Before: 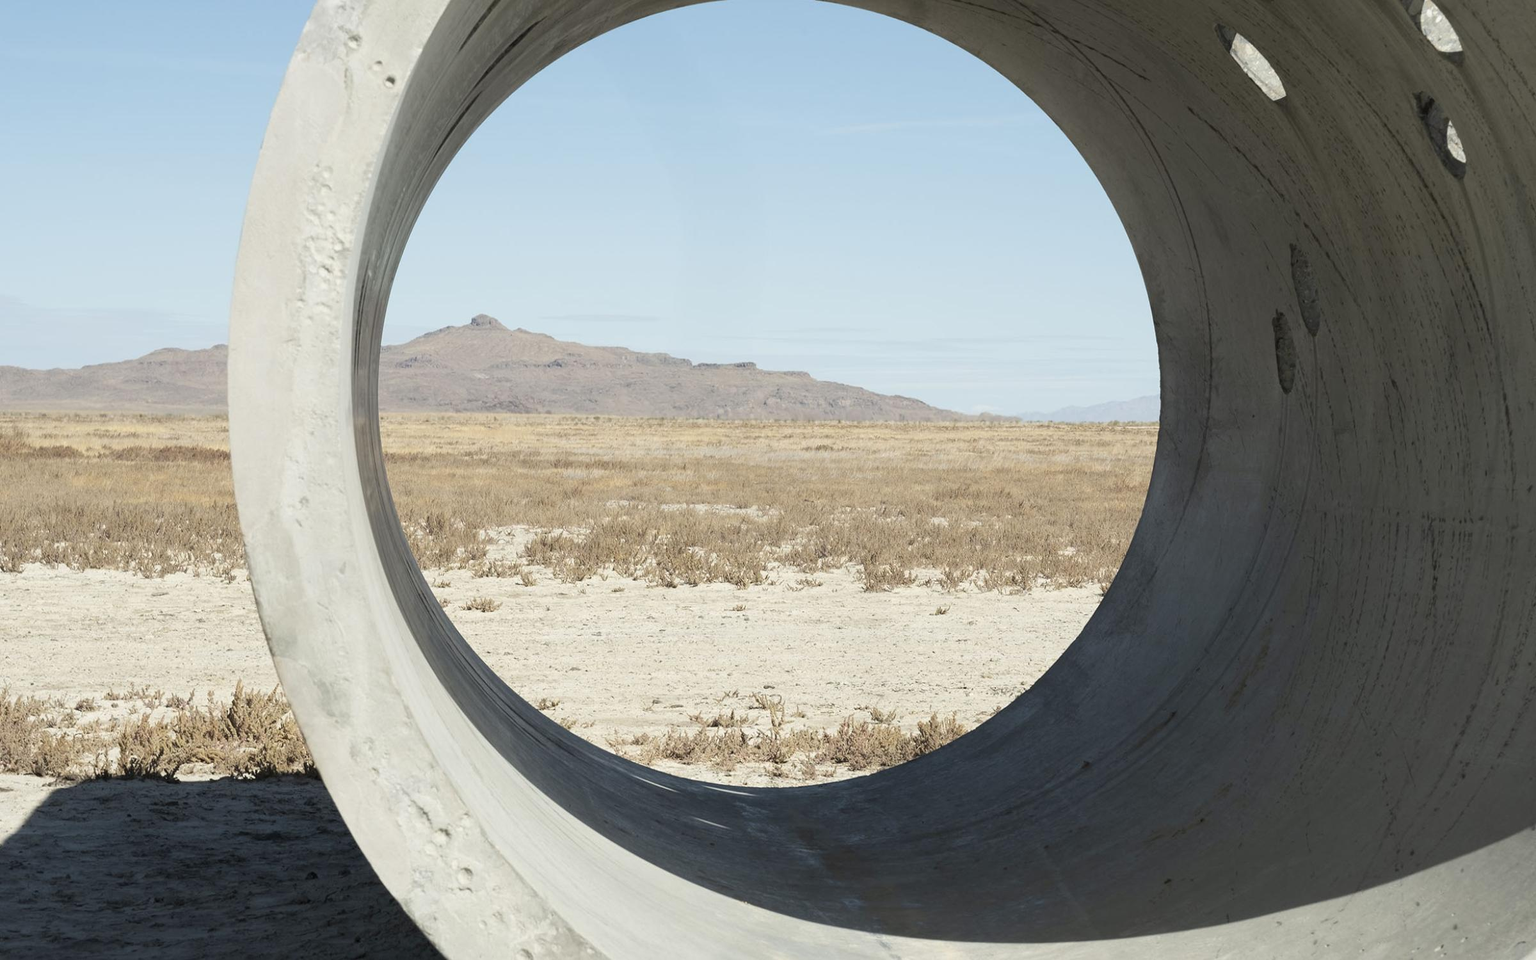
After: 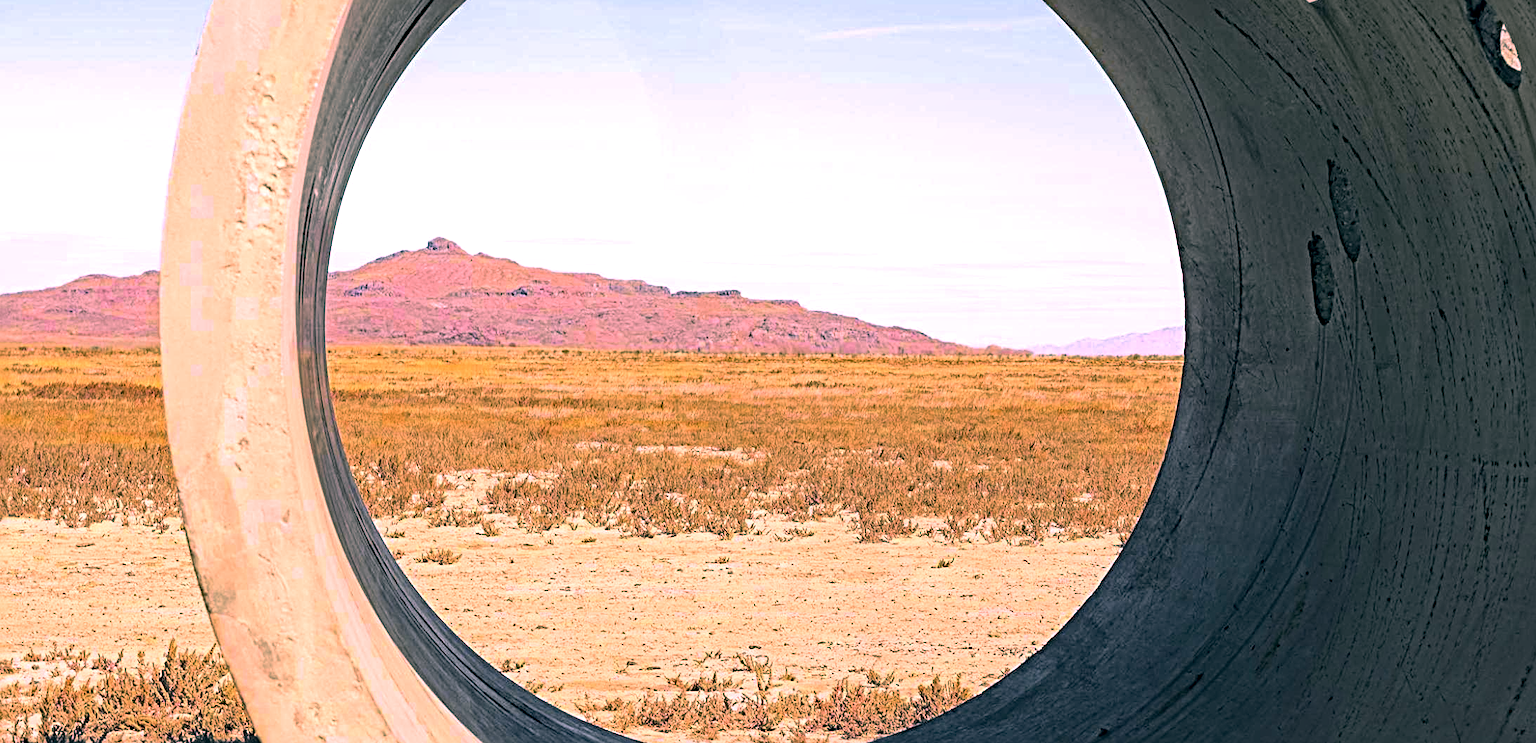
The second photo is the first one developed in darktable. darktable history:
color correction: highlights a* 16.95, highlights b* 0.314, shadows a* -14.91, shadows b* -14.34, saturation 1.52
tone equalizer: -8 EV -0.736 EV, -7 EV -0.736 EV, -6 EV -0.635 EV, -5 EV -0.388 EV, -3 EV 0.39 EV, -2 EV 0.6 EV, -1 EV 0.685 EV, +0 EV 0.736 EV
crop: left 5.387%, top 10.294%, right 3.63%, bottom 19.244%
color zones: curves: ch0 [(0, 0.48) (0.209, 0.398) (0.305, 0.332) (0.429, 0.493) (0.571, 0.5) (0.714, 0.5) (0.857, 0.5) (1, 0.48)]; ch1 [(0, 0.736) (0.143, 0.625) (0.225, 0.371) (0.429, 0.256) (0.571, 0.241) (0.714, 0.213) (0.857, 0.48) (1, 0.736)]; ch2 [(0, 0.448) (0.143, 0.498) (0.286, 0.5) (0.429, 0.5) (0.571, 0.5) (0.714, 0.5) (0.857, 0.5) (1, 0.448)]
haze removal: strength 0.521, distance 0.924, compatibility mode true, adaptive false
local contrast: detail 130%
sharpen: radius 3.986
